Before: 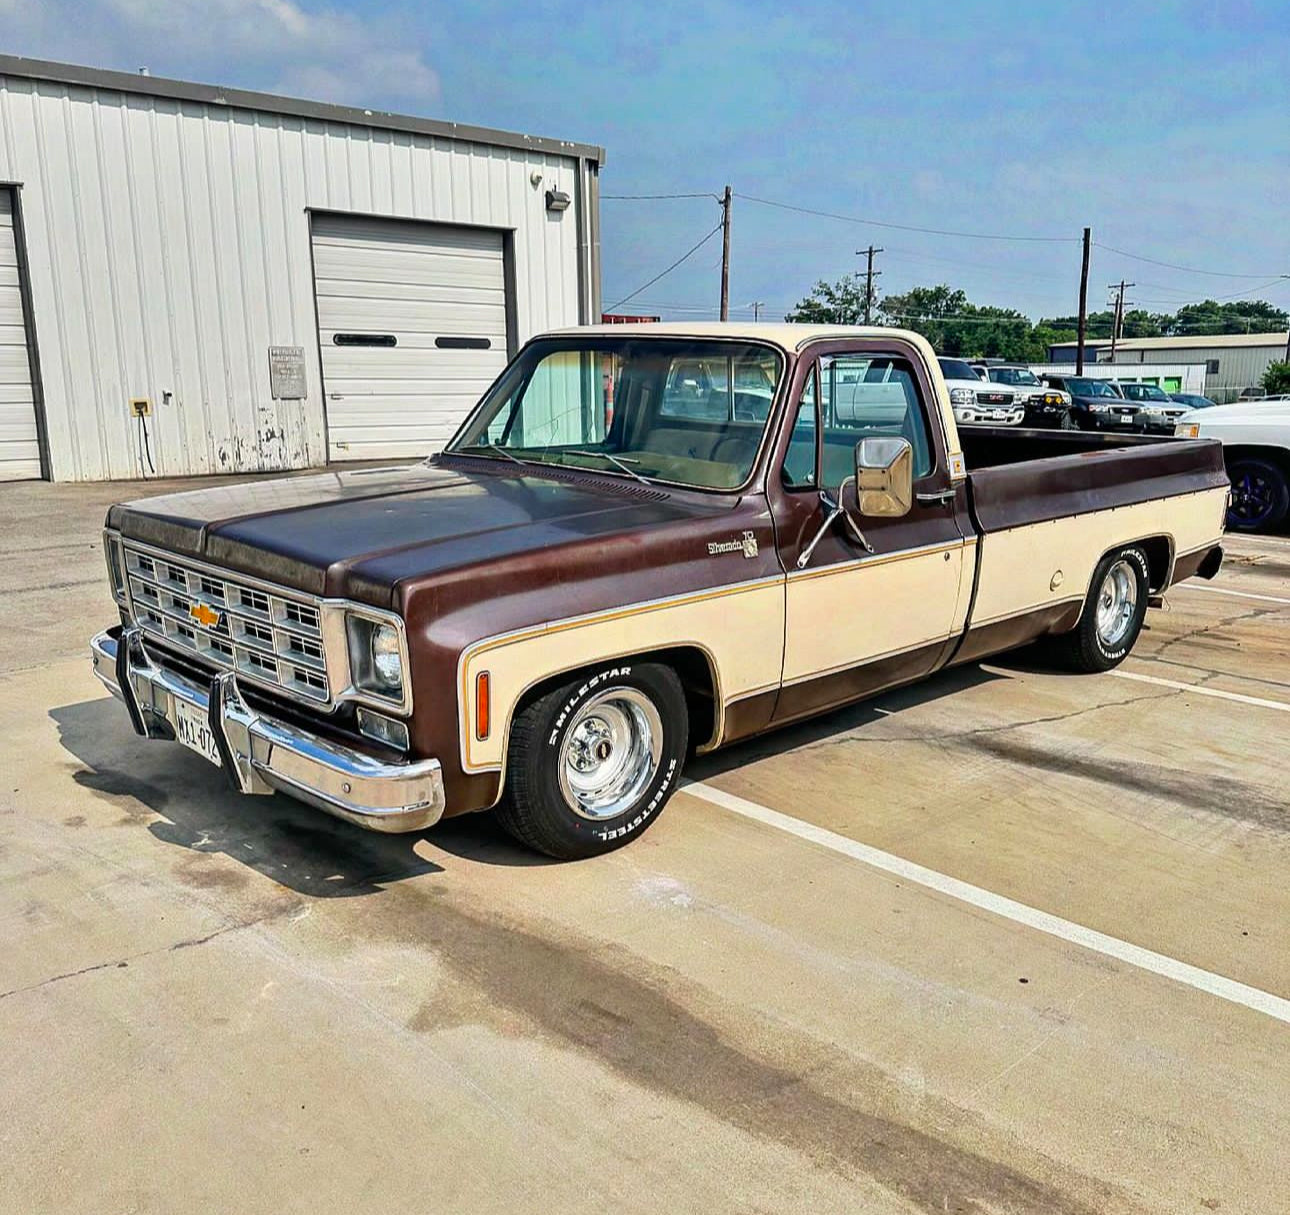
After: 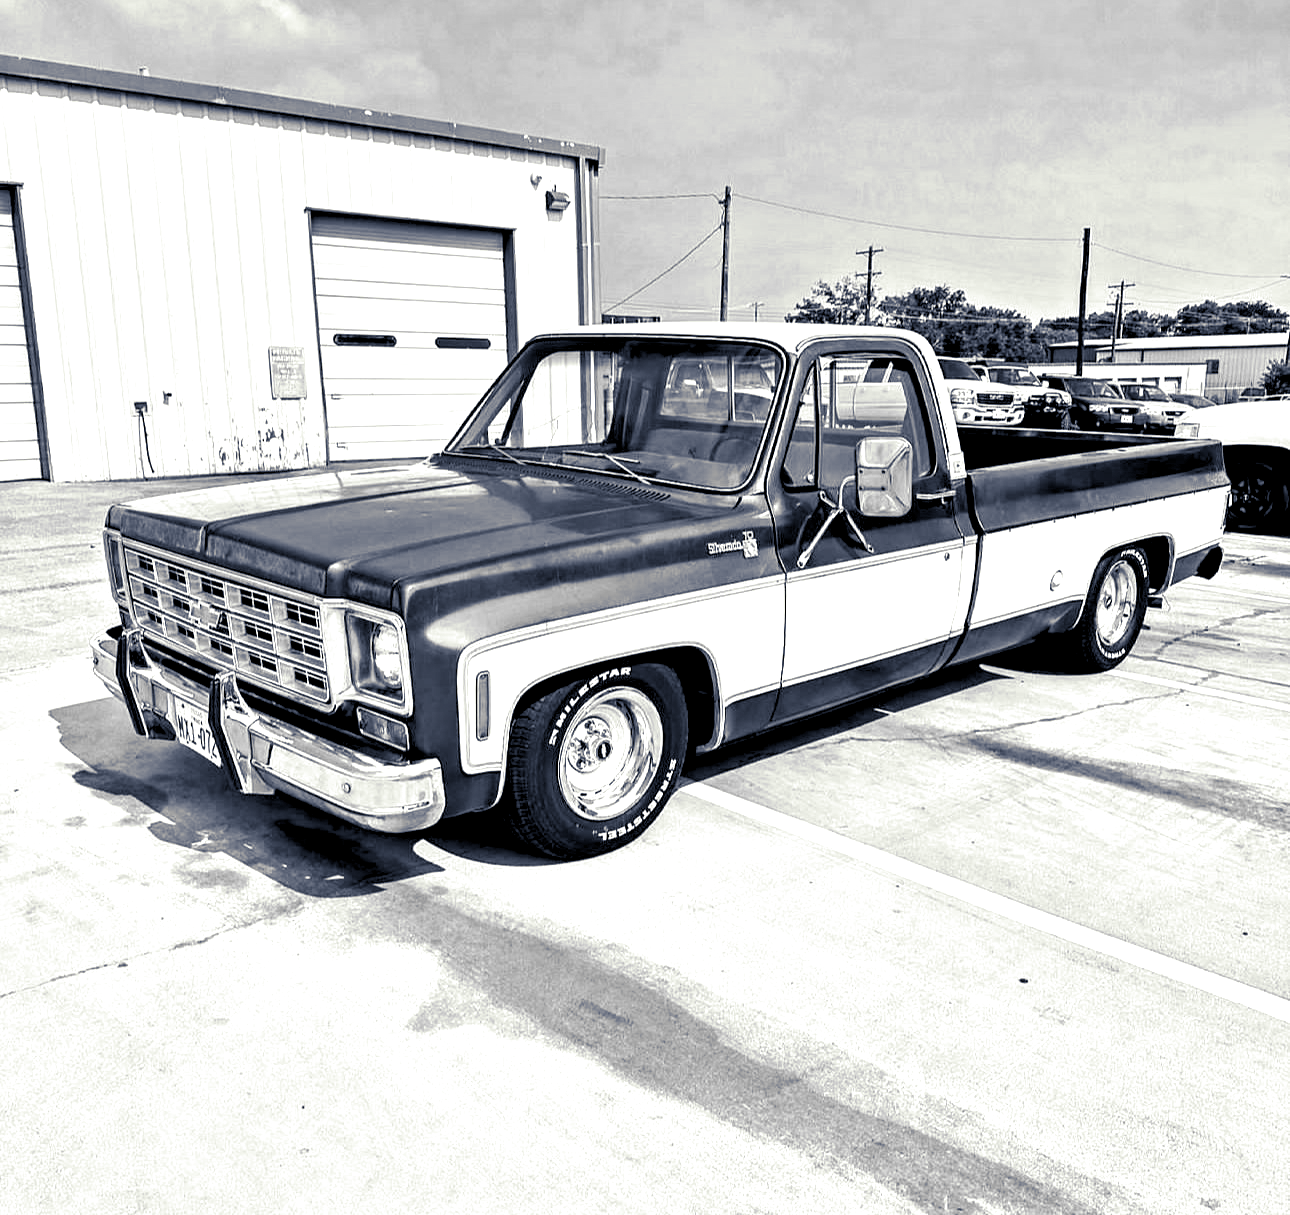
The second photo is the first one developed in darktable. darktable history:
exposure: black level correction 0.008, exposure 0.979 EV, compensate highlight preservation false
monochrome: a -6.99, b 35.61, size 1.4
split-toning: shadows › hue 230.4°
color contrast: green-magenta contrast 0.85, blue-yellow contrast 1.25, unbound 0
white balance: red 0.967, blue 1.119, emerald 0.756
